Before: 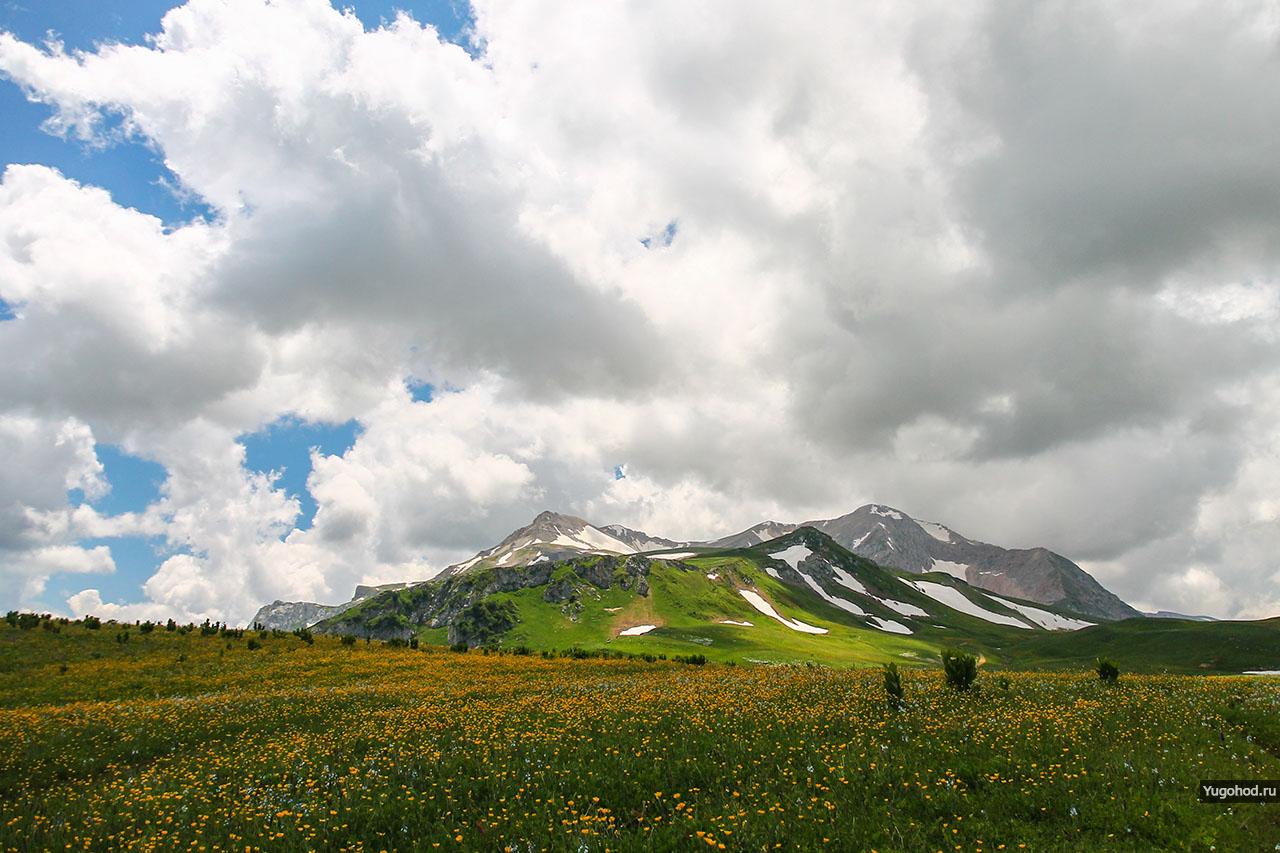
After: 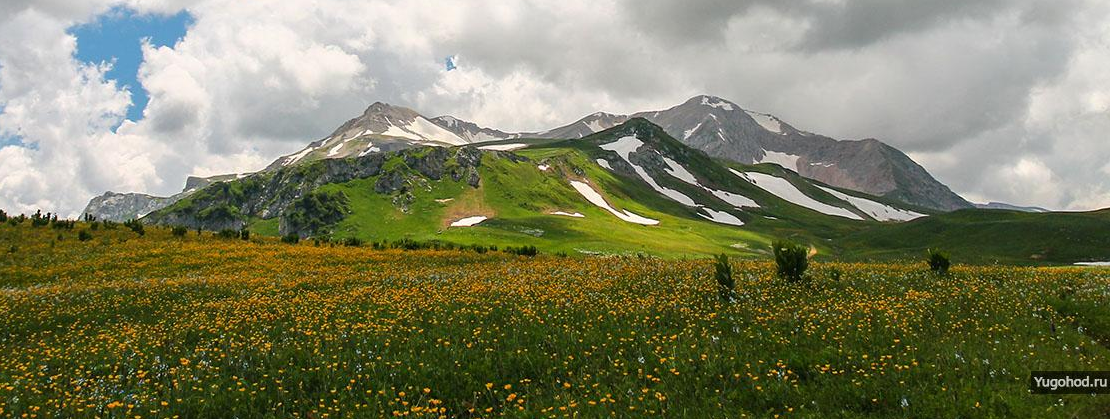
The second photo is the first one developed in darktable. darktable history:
crop and rotate: left 13.239%, top 48.058%, bottom 2.813%
